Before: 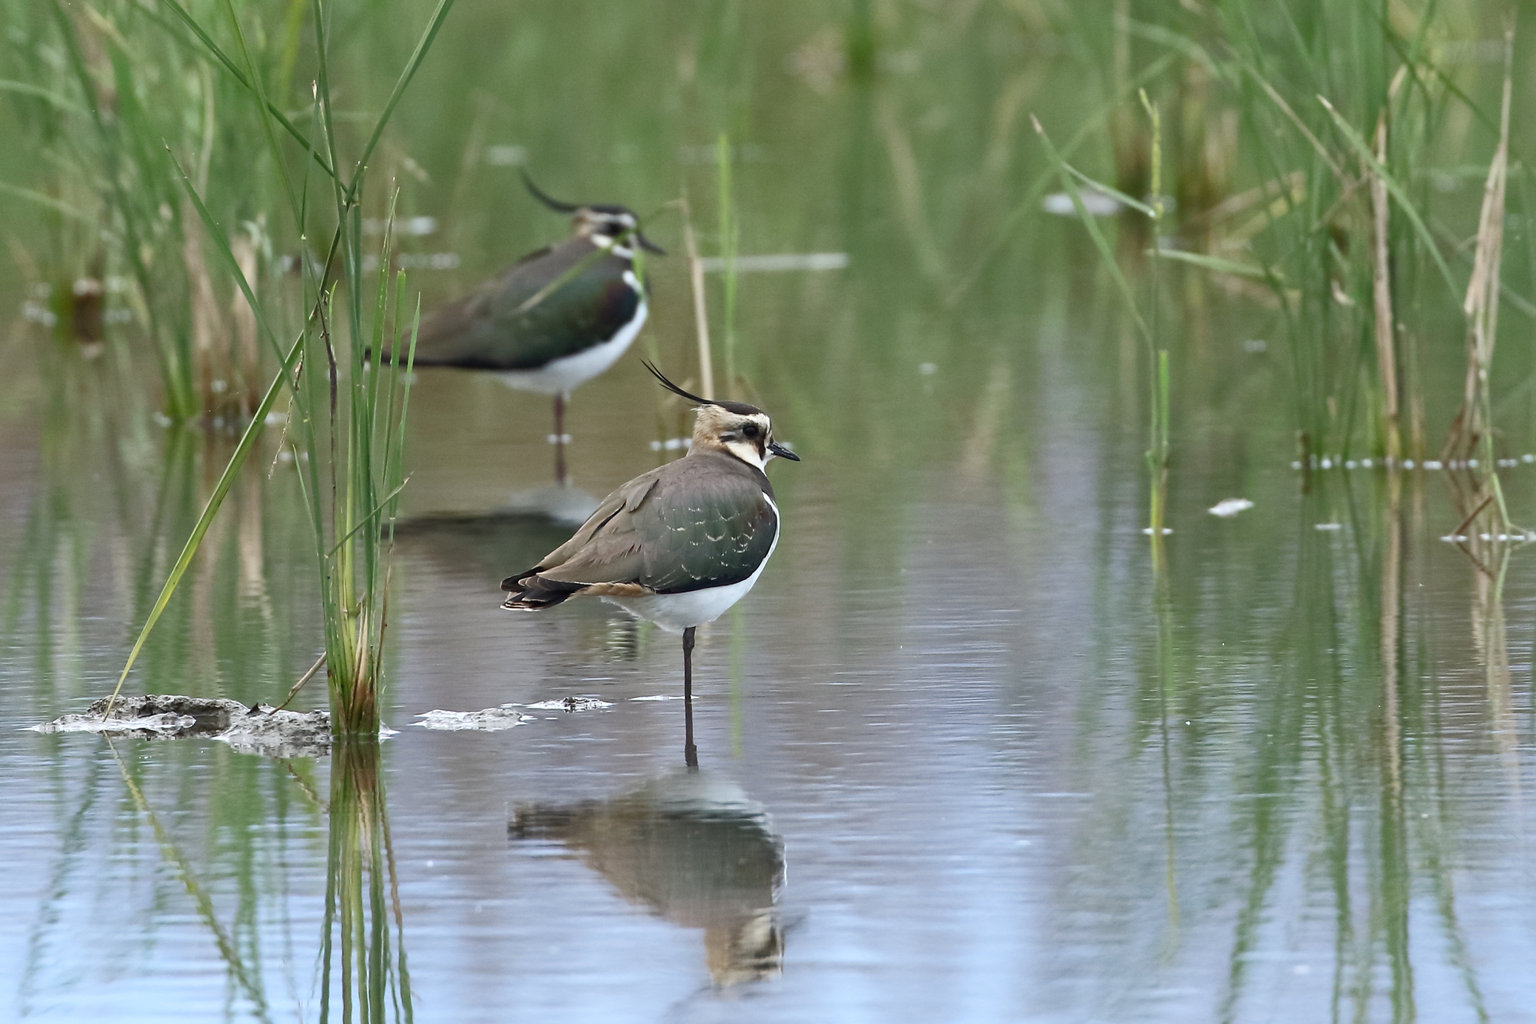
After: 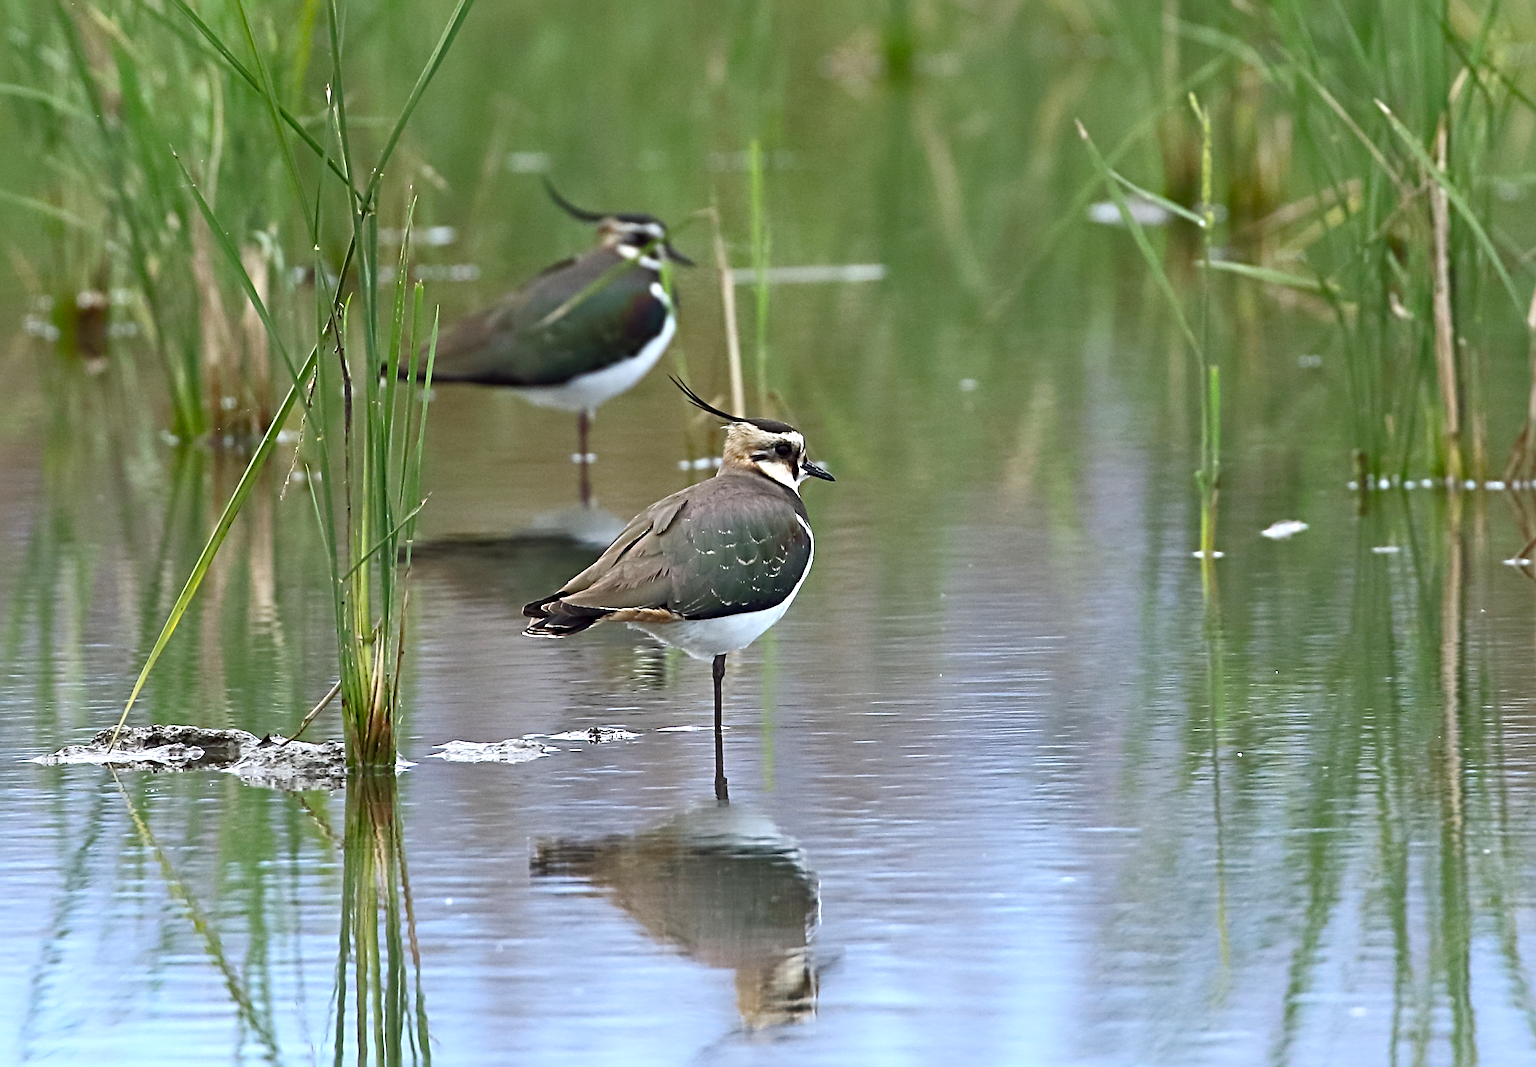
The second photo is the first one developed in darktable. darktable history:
sharpen: radius 4.883
crop: right 4.126%, bottom 0.031%
color balance: lift [1, 1.001, 0.999, 1.001], gamma [1, 1.004, 1.007, 0.993], gain [1, 0.991, 0.987, 1.013], contrast 7.5%, contrast fulcrum 10%, output saturation 115%
